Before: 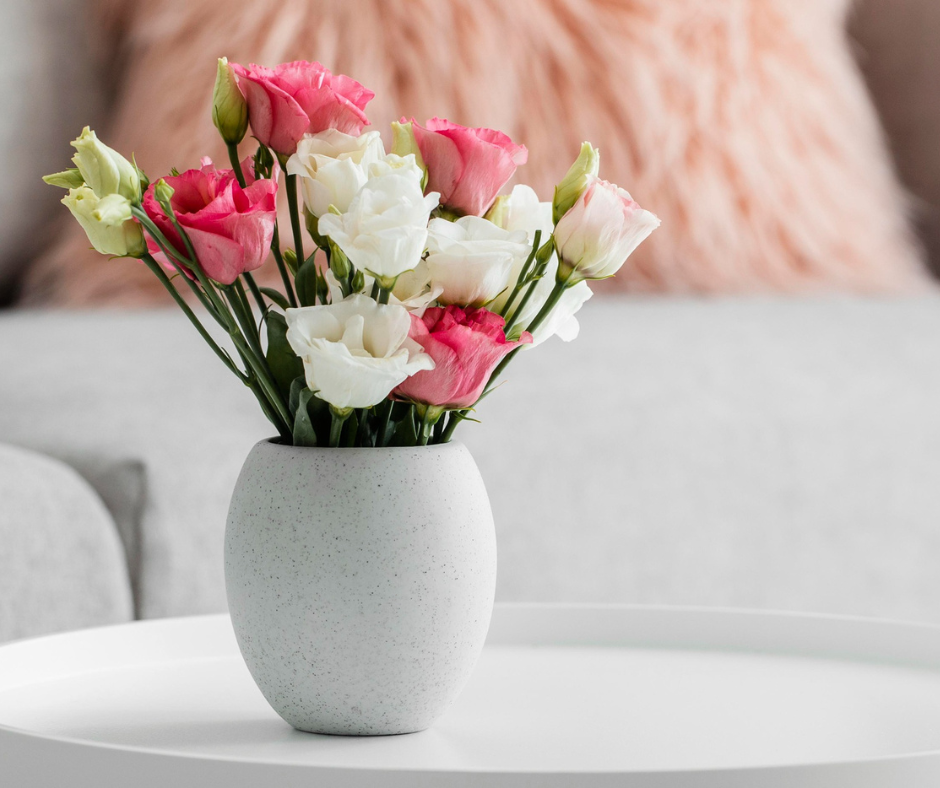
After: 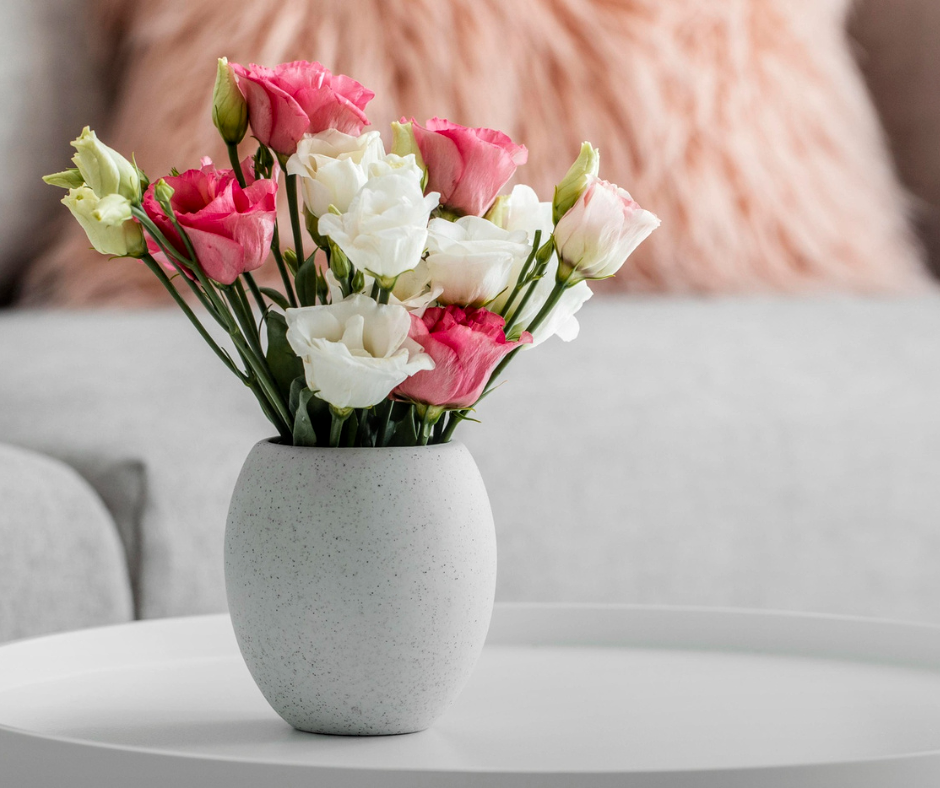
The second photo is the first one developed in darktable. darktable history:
local contrast: on, module defaults
graduated density: rotation -180°, offset 27.42
